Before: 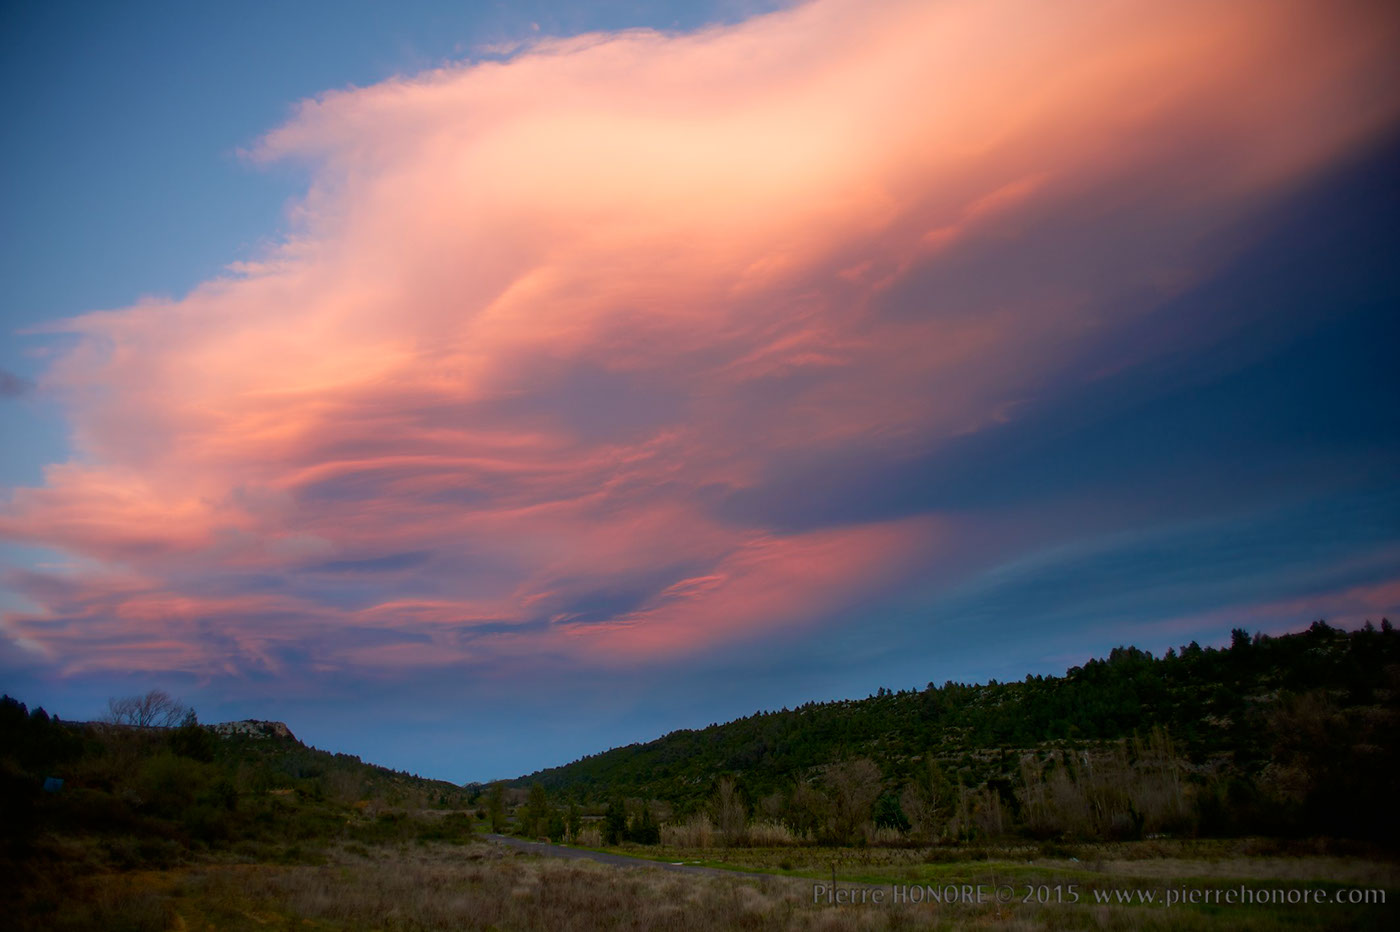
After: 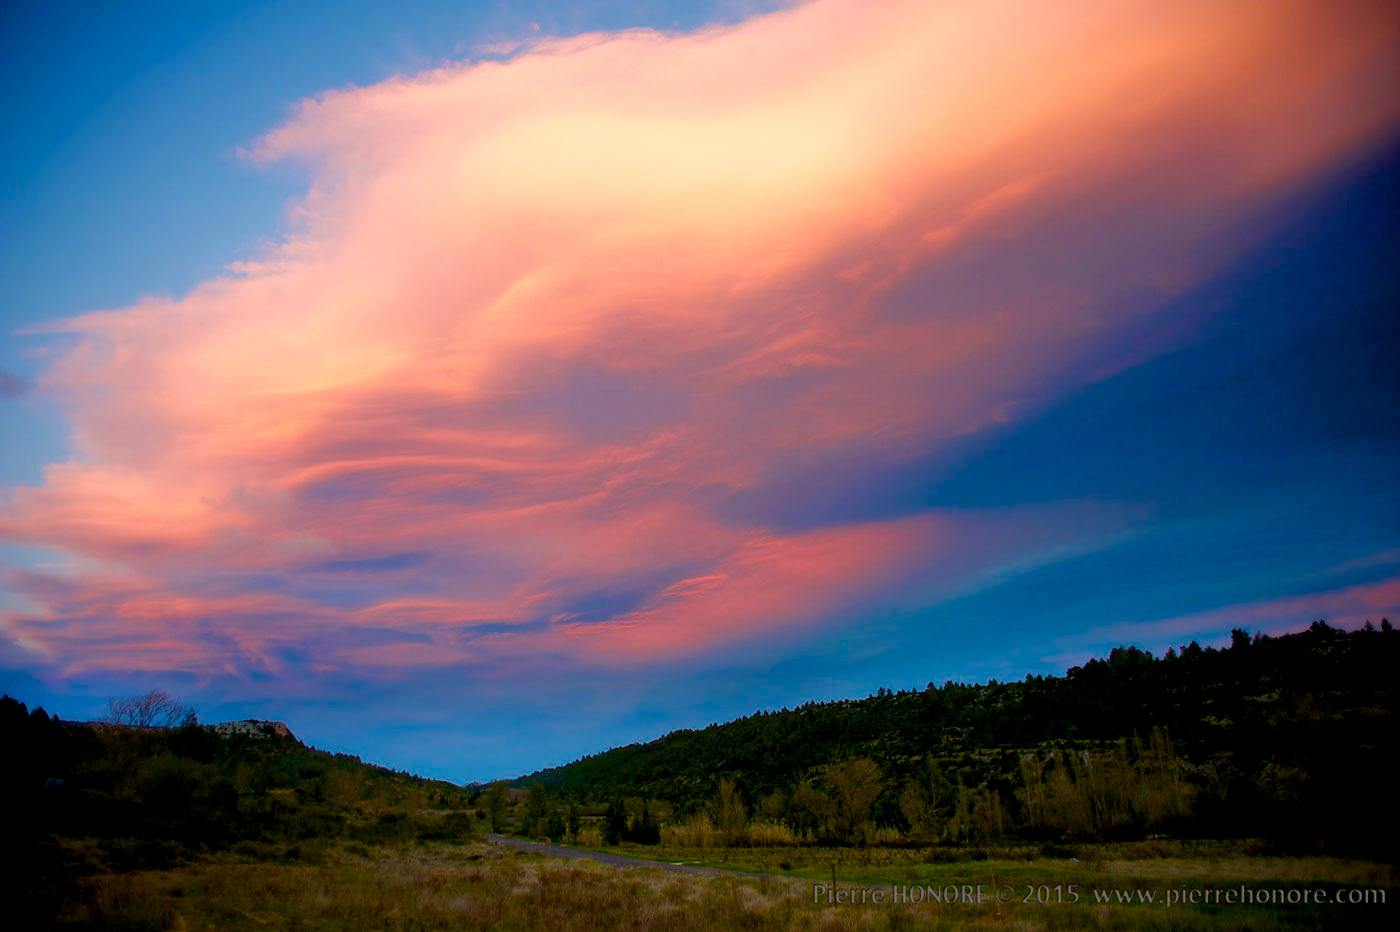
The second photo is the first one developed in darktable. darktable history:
color zones: curves: ch1 [(0, 0.469) (0.01, 0.469) (0.12, 0.446) (0.248, 0.469) (0.5, 0.5) (0.748, 0.5) (0.99, 0.469) (1, 0.469)]
exposure: exposure 0.3 EV, compensate highlight preservation false
color balance rgb: shadows lift › chroma 1%, shadows lift › hue 240.84°, highlights gain › chroma 2%, highlights gain › hue 73.2°, global offset › luminance -0.5%, perceptual saturation grading › global saturation 20%, perceptual saturation grading › highlights -25%, perceptual saturation grading › shadows 50%, global vibrance 25.26%
